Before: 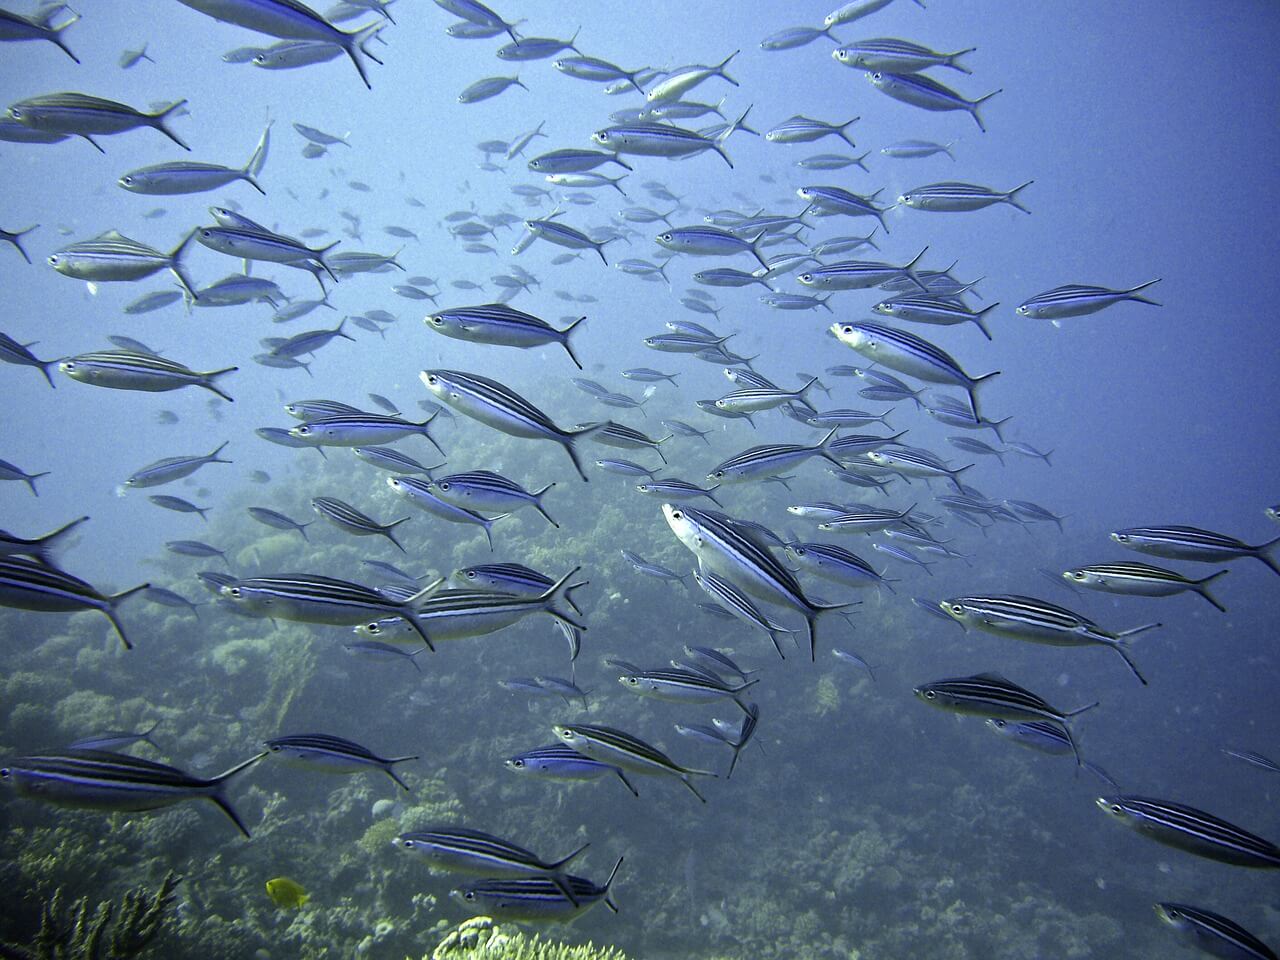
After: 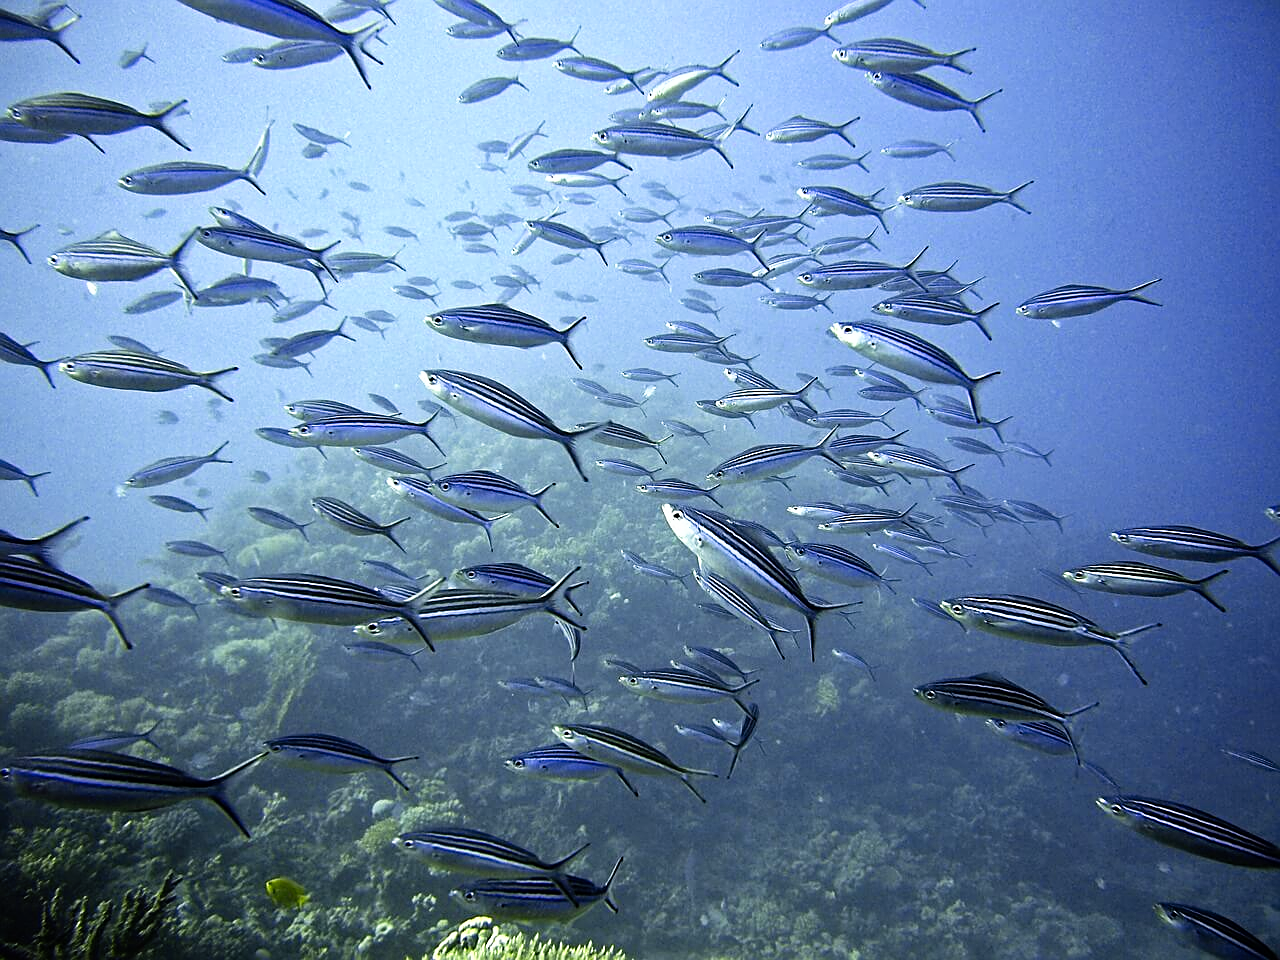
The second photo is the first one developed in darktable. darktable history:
tone curve: curves: ch0 [(0, 0) (0.003, 0.001) (0.011, 0.005) (0.025, 0.011) (0.044, 0.02) (0.069, 0.031) (0.1, 0.045) (0.136, 0.078) (0.177, 0.124) (0.224, 0.18) (0.277, 0.245) (0.335, 0.315) (0.399, 0.393) (0.468, 0.477) (0.543, 0.569) (0.623, 0.666) (0.709, 0.771) (0.801, 0.871) (0.898, 0.965) (1, 1)], preserve colors none
sharpen: on, module defaults
